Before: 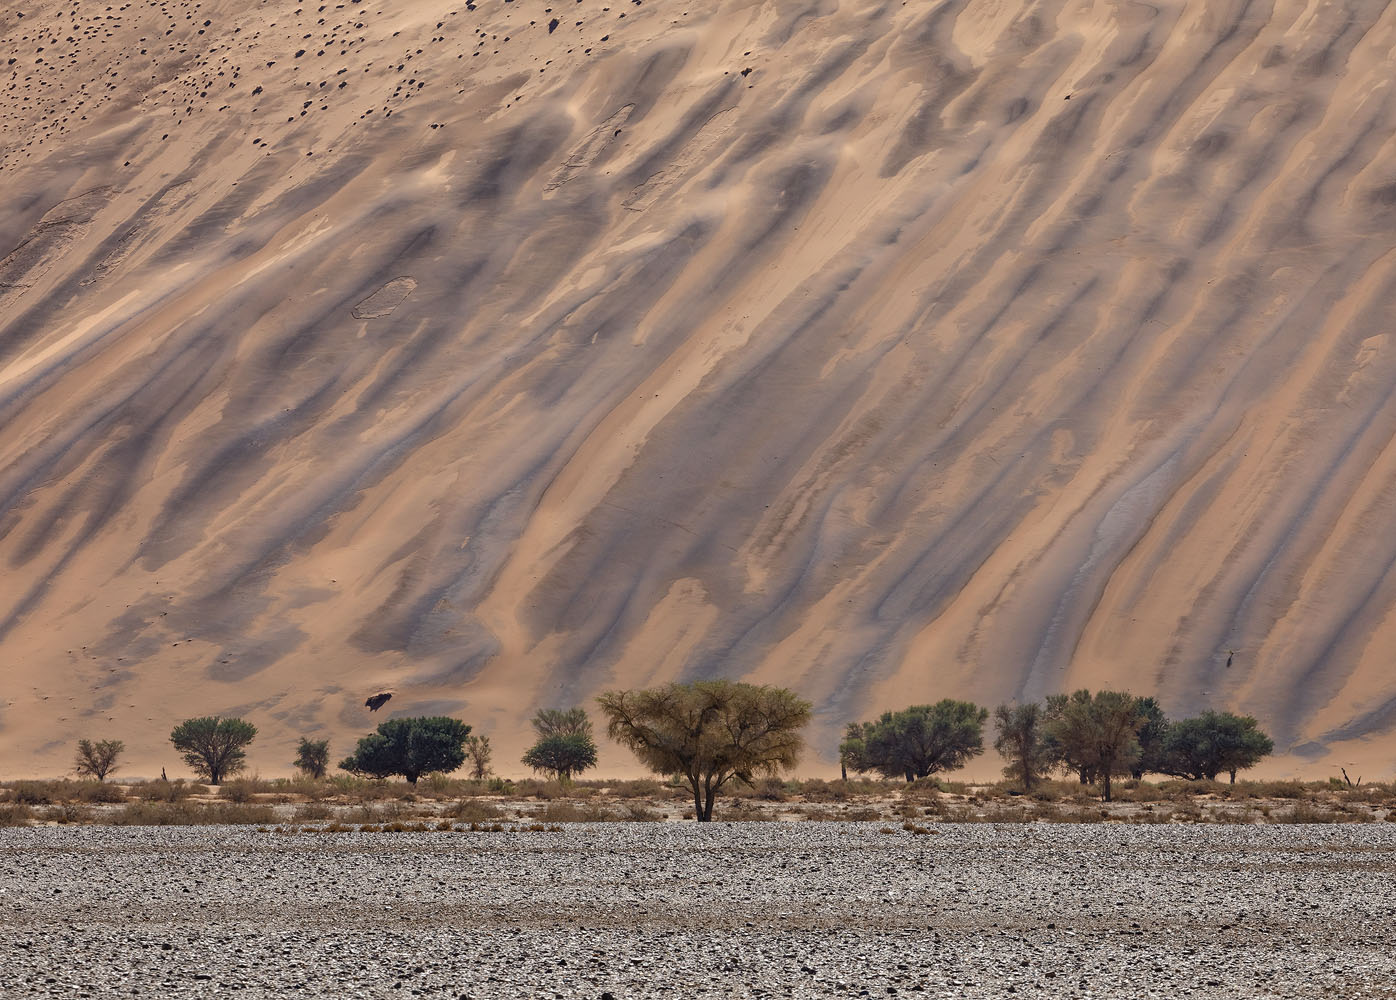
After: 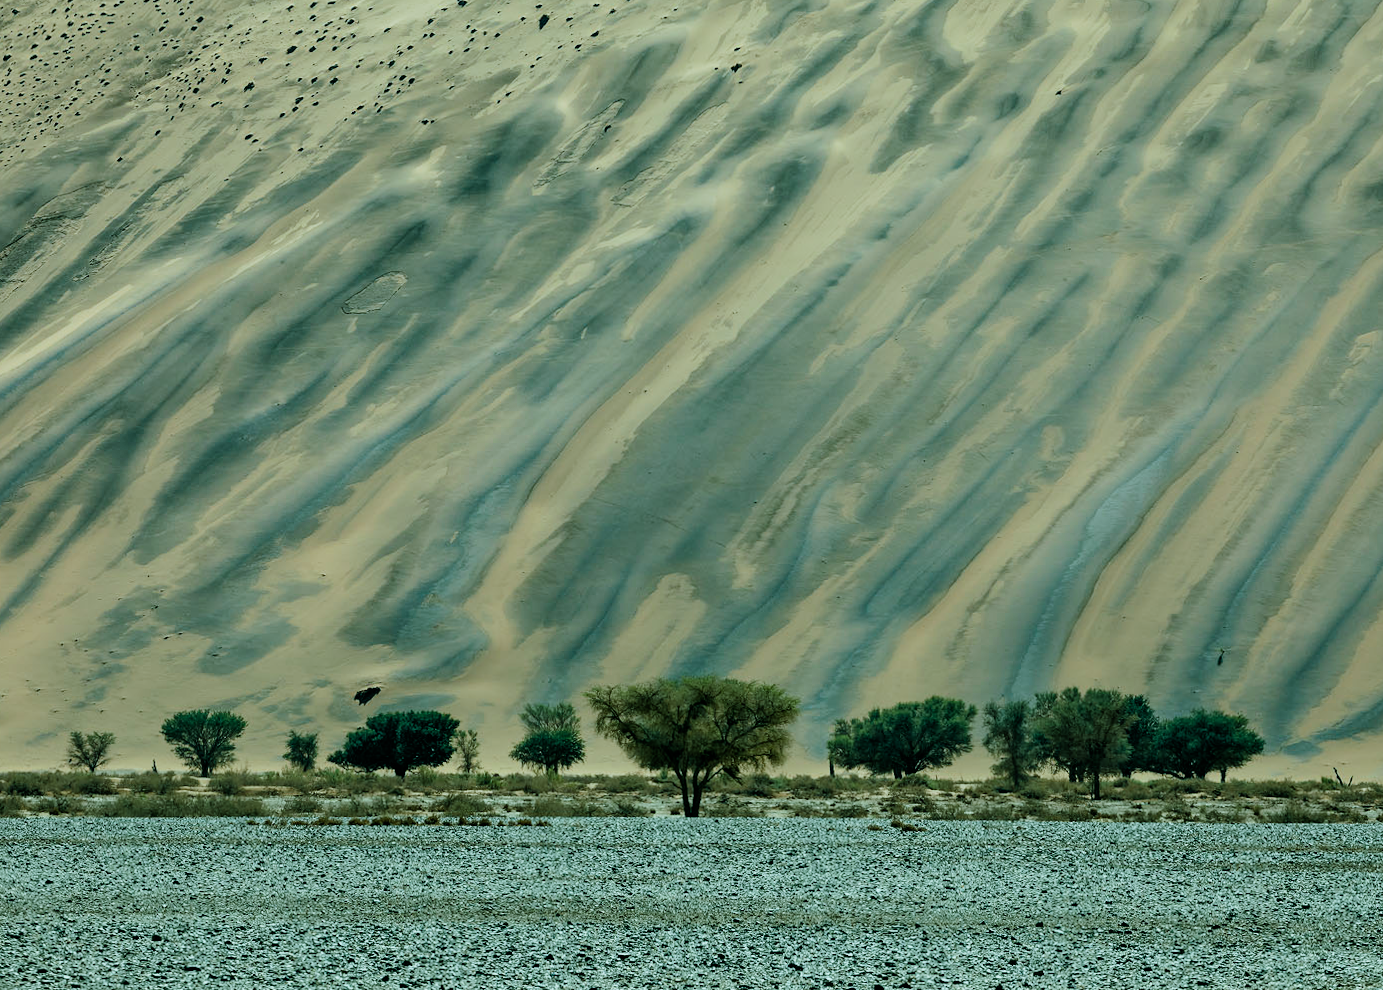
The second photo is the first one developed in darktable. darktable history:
crop and rotate: left 0.126%
filmic rgb: black relative exposure -5 EV, white relative exposure 3.5 EV, hardness 3.19, contrast 1.3, highlights saturation mix -50%
rotate and perspective: rotation 0.192°, lens shift (horizontal) -0.015, crop left 0.005, crop right 0.996, crop top 0.006, crop bottom 0.99
color balance rgb: shadows lift › chroma 11.71%, shadows lift › hue 133.46°, power › chroma 2.15%, power › hue 166.83°, highlights gain › chroma 4%, highlights gain › hue 200.2°, perceptual saturation grading › global saturation 18.05%
